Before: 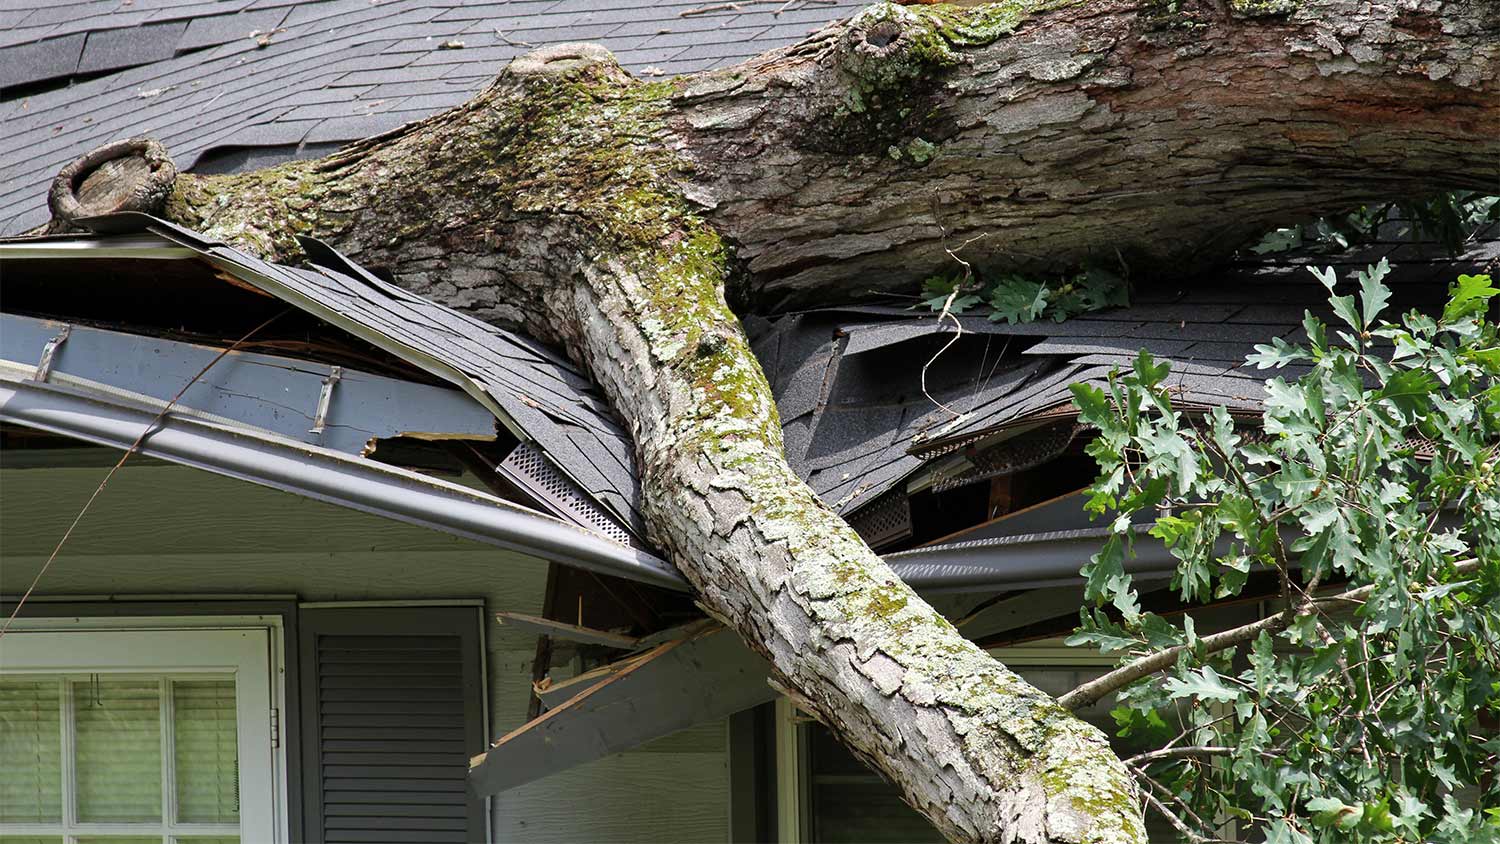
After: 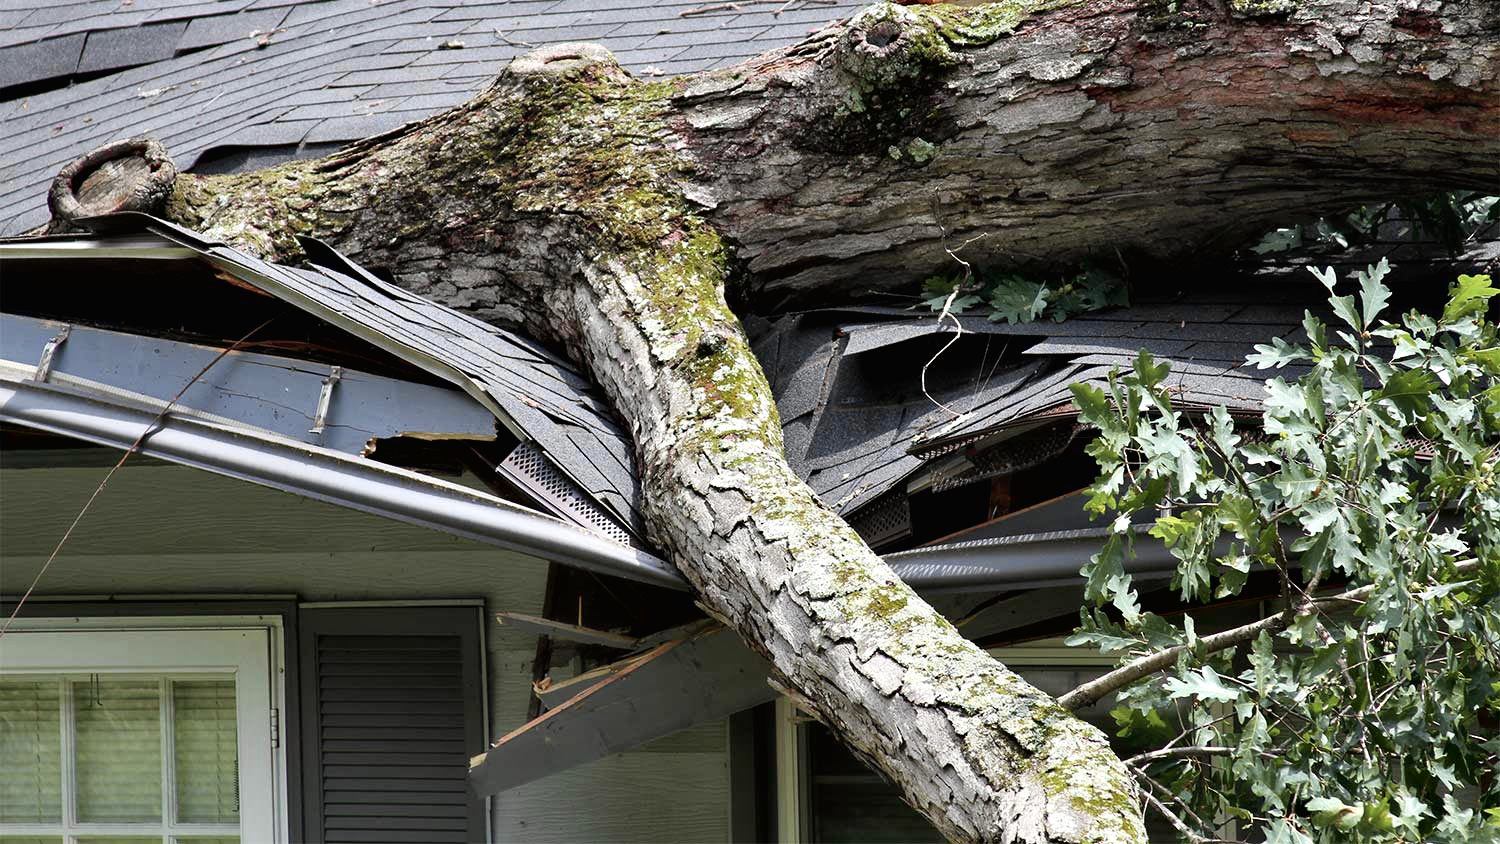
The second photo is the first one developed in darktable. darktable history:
tone curve: curves: ch0 [(0, 0.012) (0.056, 0.046) (0.218, 0.213) (0.606, 0.62) (0.82, 0.846) (1, 1)]; ch1 [(0, 0) (0.226, 0.261) (0.403, 0.437) (0.469, 0.472) (0.495, 0.499) (0.508, 0.503) (0.545, 0.555) (0.59, 0.598) (0.686, 0.728) (1, 1)]; ch2 [(0, 0) (0.269, 0.299) (0.459, 0.45) (0.498, 0.499) (0.523, 0.512) (0.568, 0.558) (0.634, 0.617) (0.698, 0.677) (0.806, 0.769) (1, 1)], color space Lab, independent channels, preserve colors none
contrast equalizer: octaves 7, y [[0.514, 0.573, 0.581, 0.508, 0.5, 0.5], [0.5 ×6], [0.5 ×6], [0 ×6], [0 ×6]], mix 0.745
